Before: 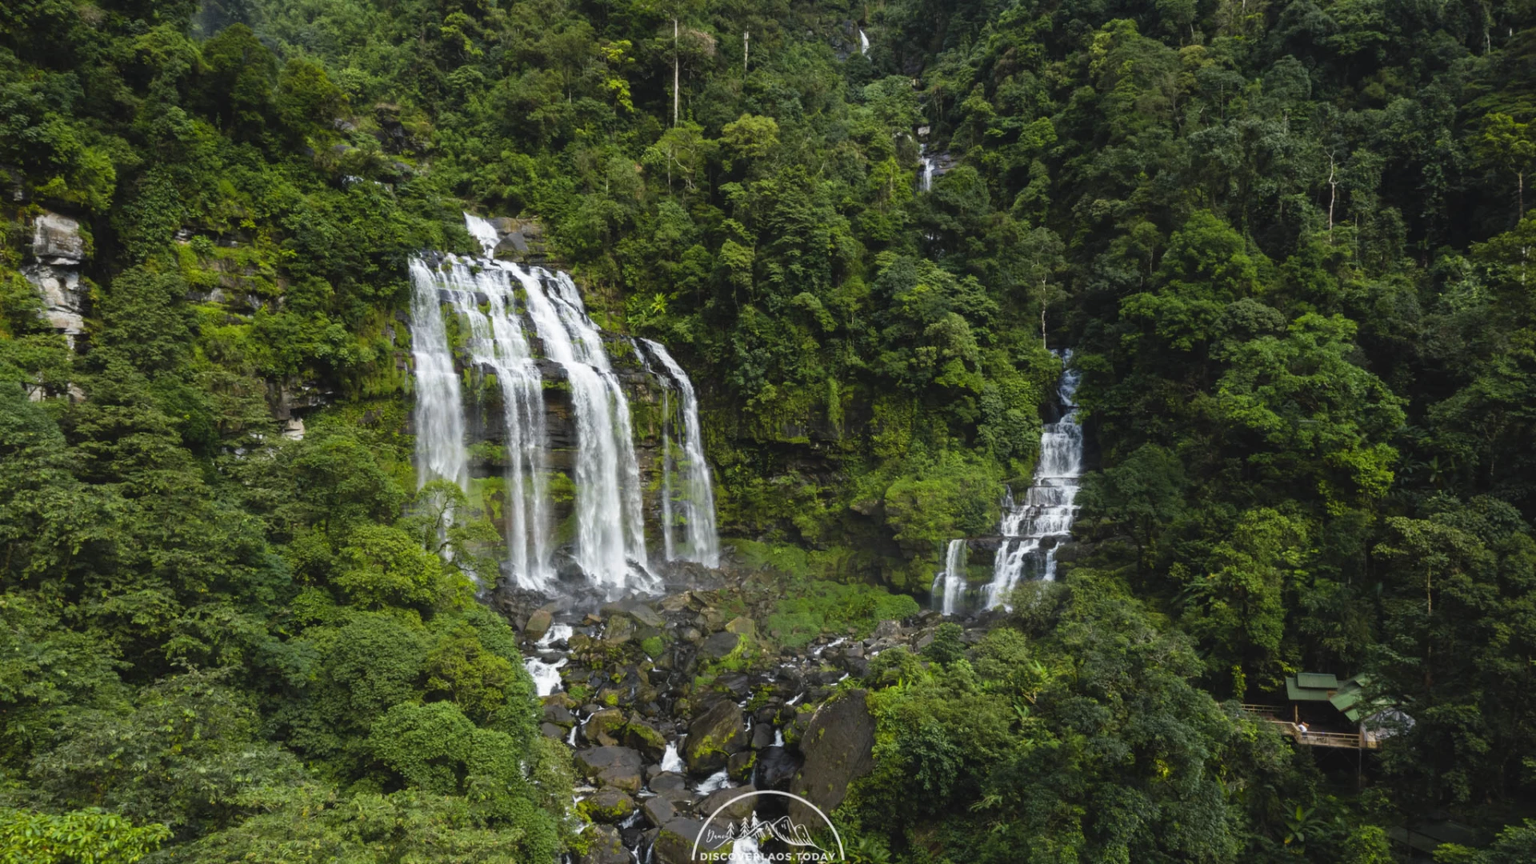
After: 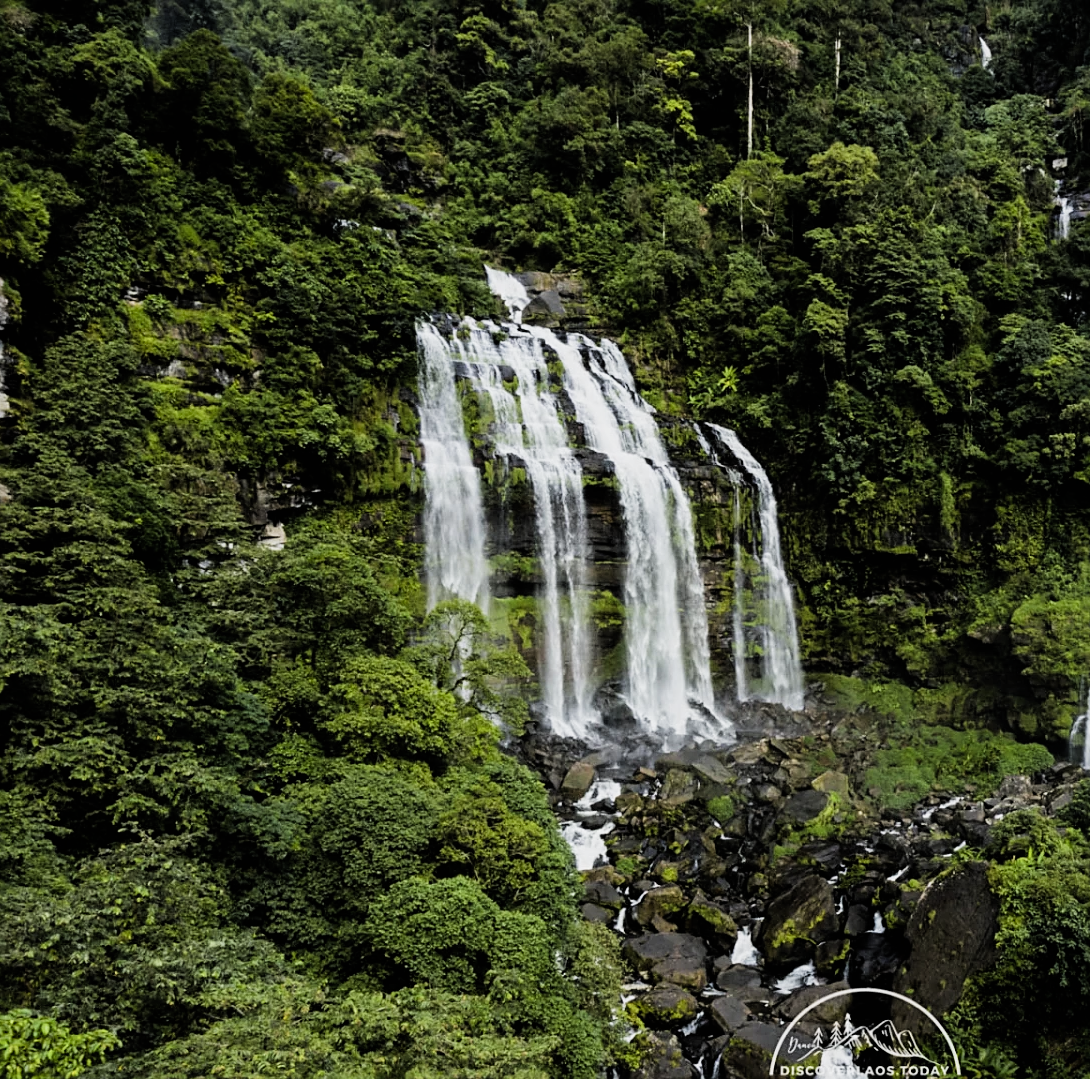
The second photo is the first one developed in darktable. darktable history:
filmic rgb: black relative exposure -5.06 EV, white relative exposure 3.52 EV, hardness 3.17, contrast 1.398, highlights saturation mix -49.99%
crop: left 4.969%, right 38.24%
sharpen: on, module defaults
